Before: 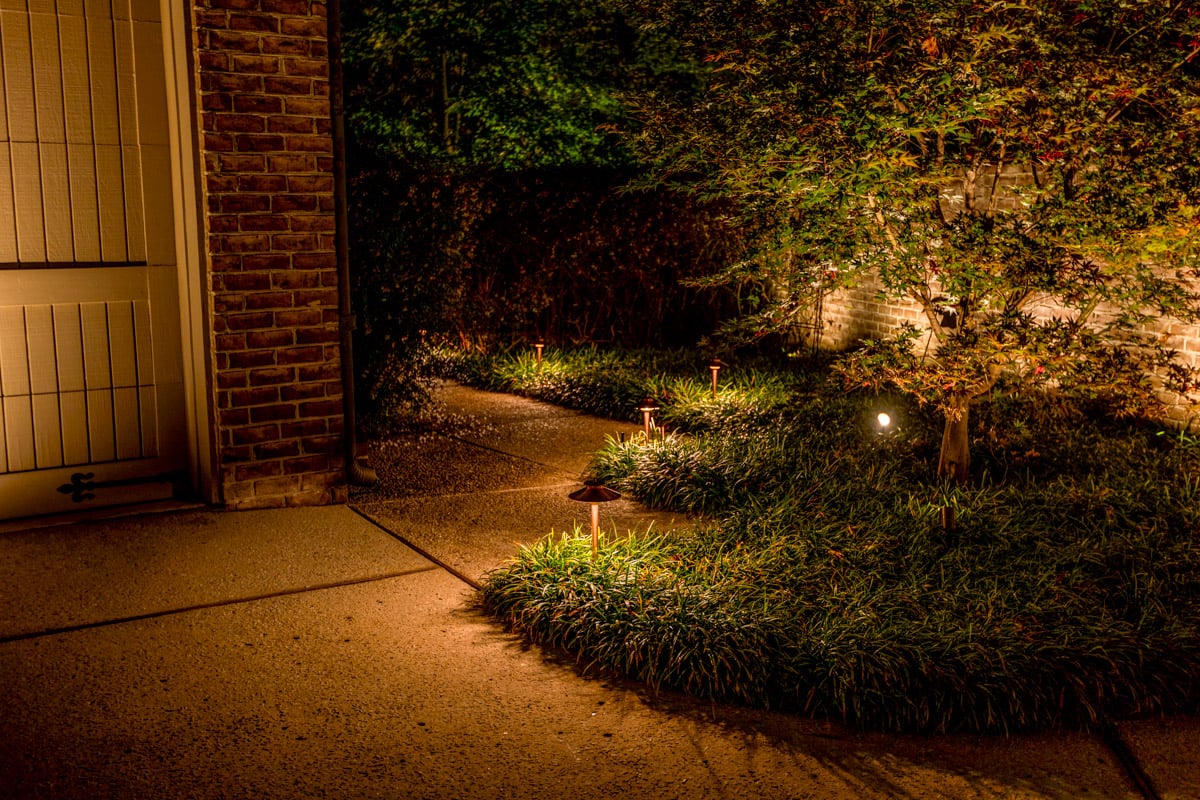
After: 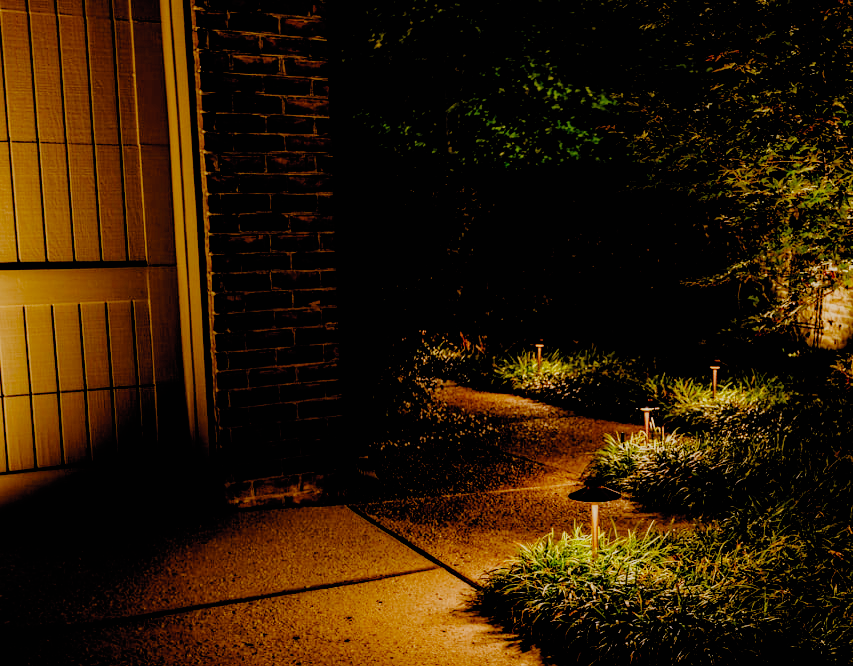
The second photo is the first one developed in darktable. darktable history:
crop: right 28.885%, bottom 16.626%
filmic rgb: black relative exposure -2.85 EV, white relative exposure 4.56 EV, hardness 1.77, contrast 1.25, preserve chrominance no, color science v5 (2021)
